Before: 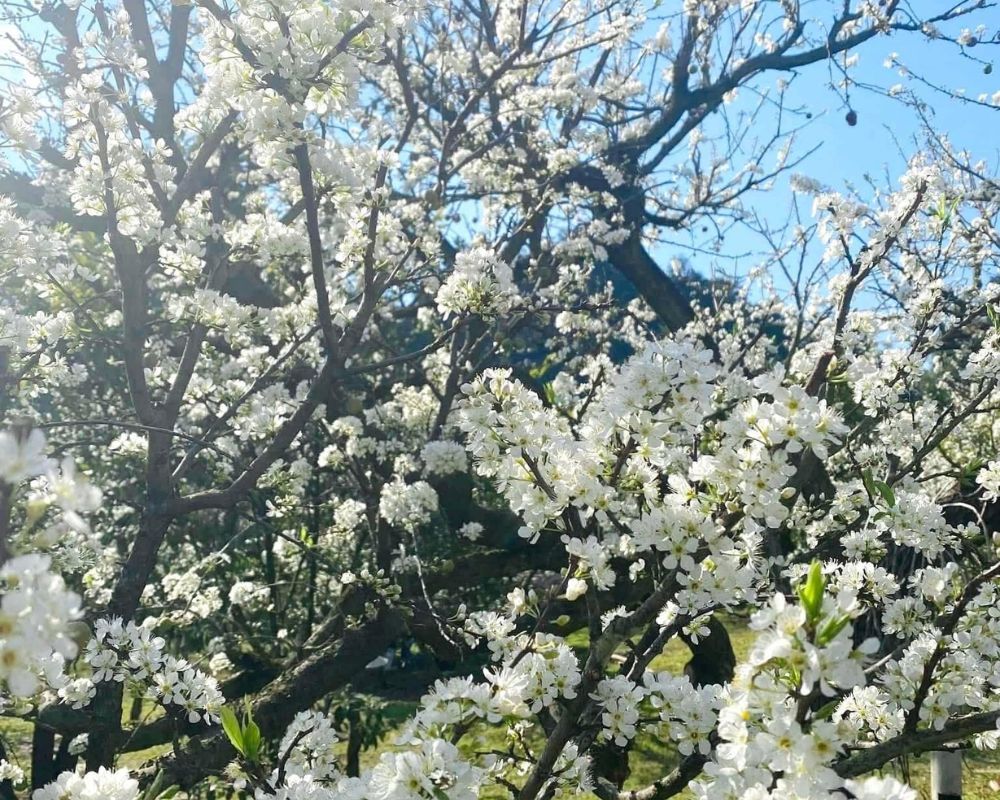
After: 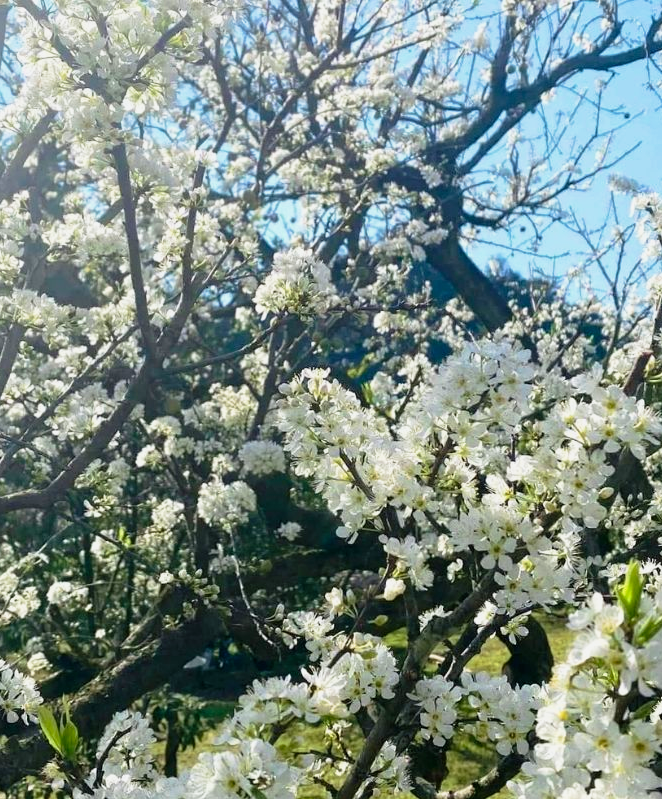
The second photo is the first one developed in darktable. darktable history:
crop and rotate: left 18.223%, right 15.496%
tone curve: curves: ch0 [(0, 0) (0.058, 0.027) (0.214, 0.183) (0.304, 0.288) (0.561, 0.554) (0.687, 0.677) (0.768, 0.768) (0.858, 0.861) (0.986, 0.957)]; ch1 [(0, 0) (0.172, 0.123) (0.312, 0.296) (0.437, 0.429) (0.471, 0.469) (0.502, 0.5) (0.513, 0.515) (0.583, 0.604) (0.631, 0.659) (0.703, 0.721) (0.889, 0.924) (1, 1)]; ch2 [(0, 0) (0.411, 0.424) (0.485, 0.497) (0.502, 0.5) (0.517, 0.511) (0.566, 0.573) (0.622, 0.613) (0.709, 0.677) (1, 1)], preserve colors none
velvia: on, module defaults
